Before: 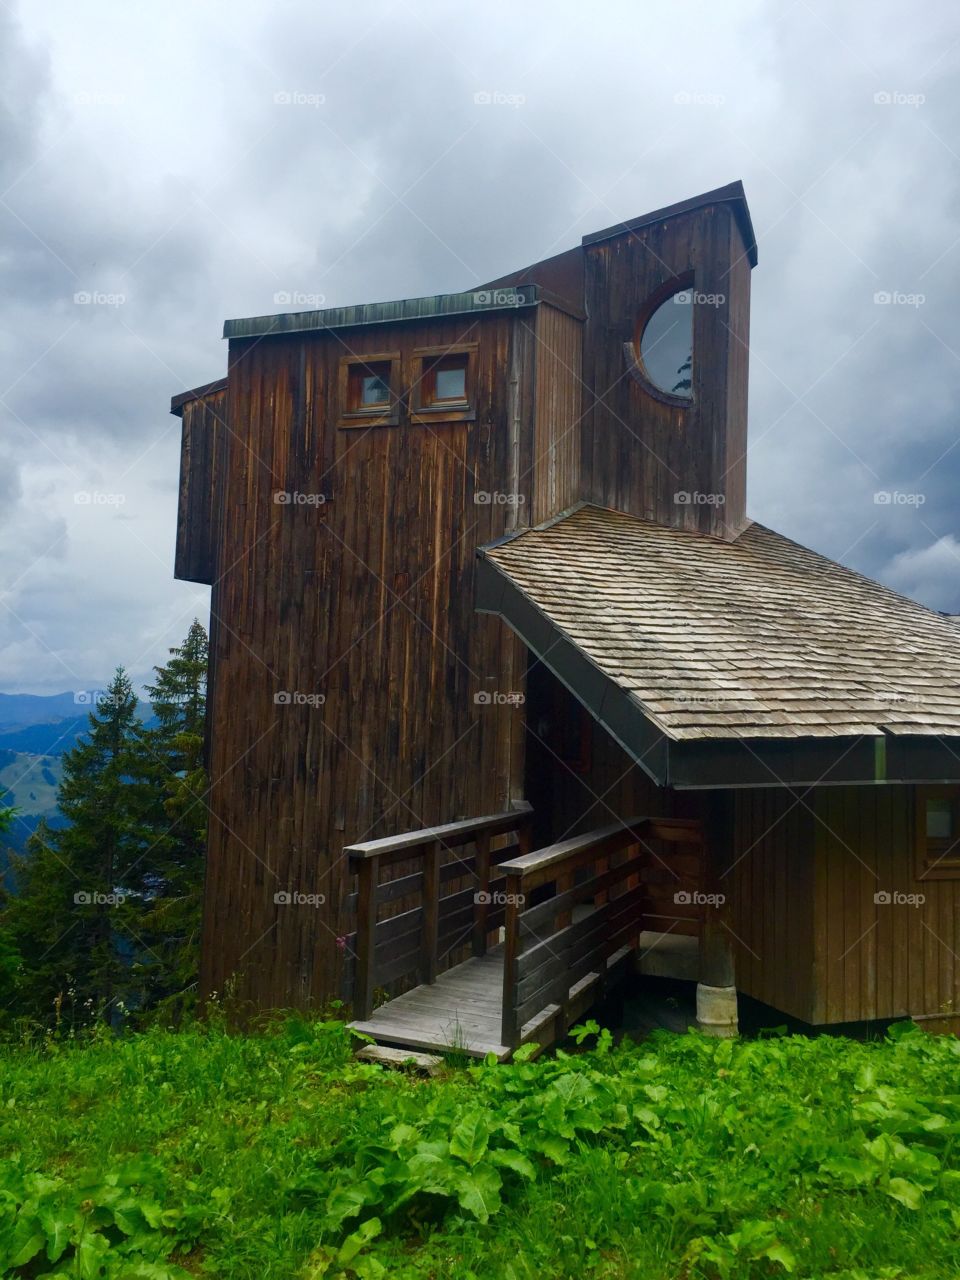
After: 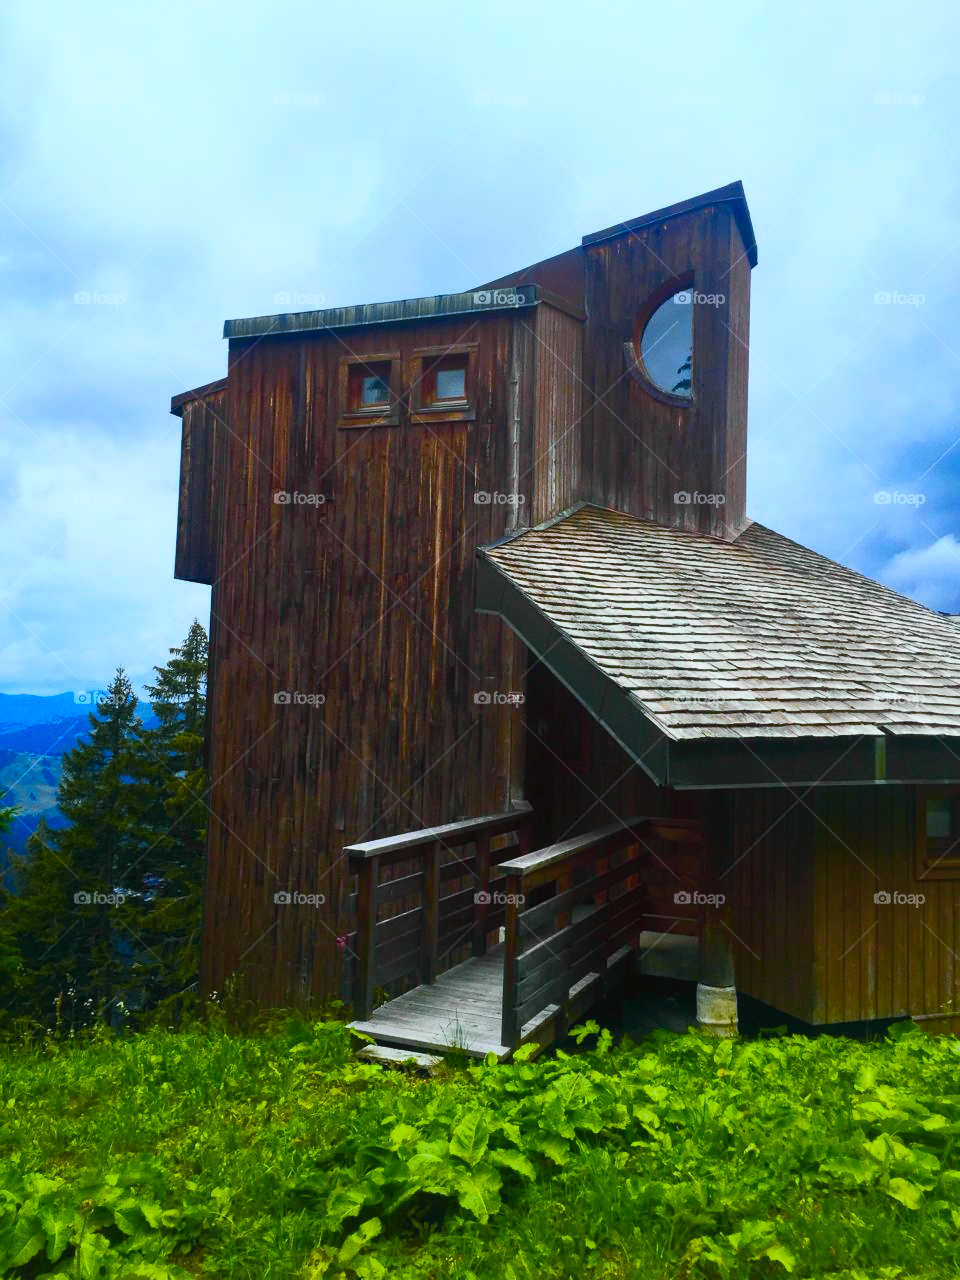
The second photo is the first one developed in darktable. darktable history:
color balance rgb: linear chroma grading › global chroma 15%, perceptual saturation grading › global saturation 30%
contrast brightness saturation: contrast 0.08, saturation 0.02
white balance: red 0.931, blue 1.11
tone curve: curves: ch0 [(0, 0.026) (0.172, 0.194) (0.398, 0.437) (0.469, 0.544) (0.612, 0.741) (0.845, 0.926) (1, 0.968)]; ch1 [(0, 0) (0.437, 0.453) (0.472, 0.467) (0.502, 0.502) (0.531, 0.537) (0.574, 0.583) (0.617, 0.64) (0.699, 0.749) (0.859, 0.919) (1, 1)]; ch2 [(0, 0) (0.33, 0.301) (0.421, 0.443) (0.476, 0.502) (0.511, 0.504) (0.553, 0.55) (0.595, 0.586) (0.664, 0.664) (1, 1)], color space Lab, independent channels, preserve colors none
